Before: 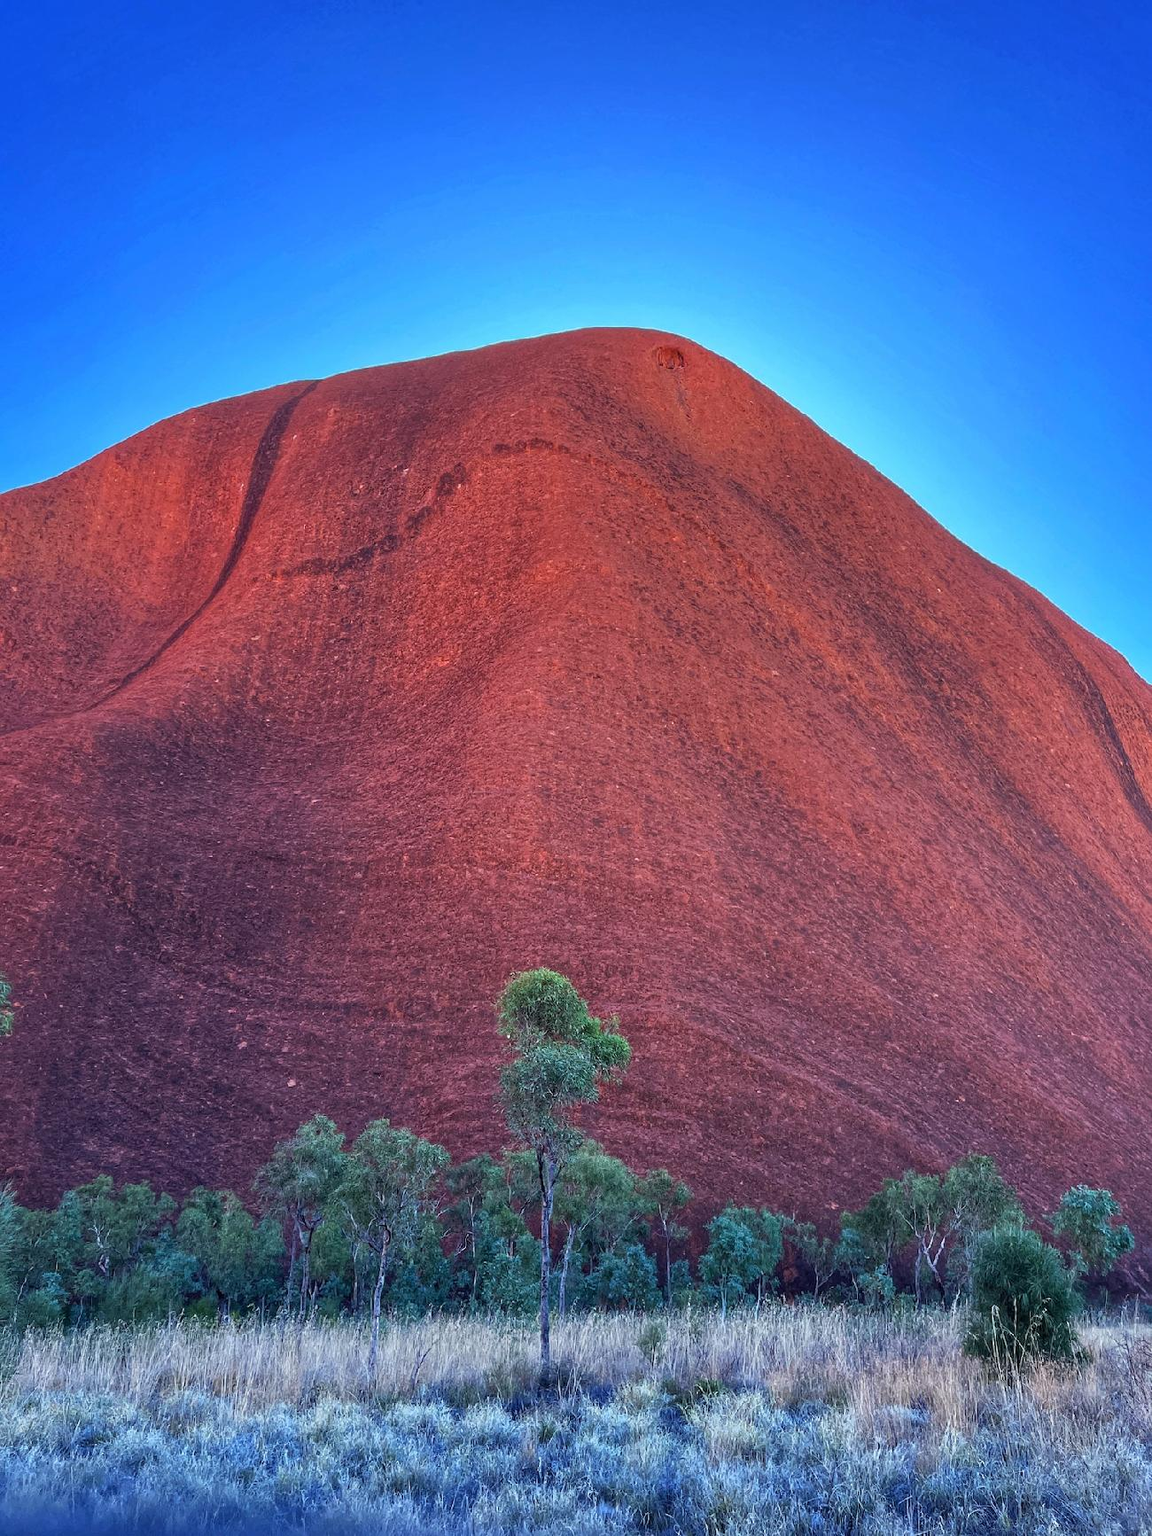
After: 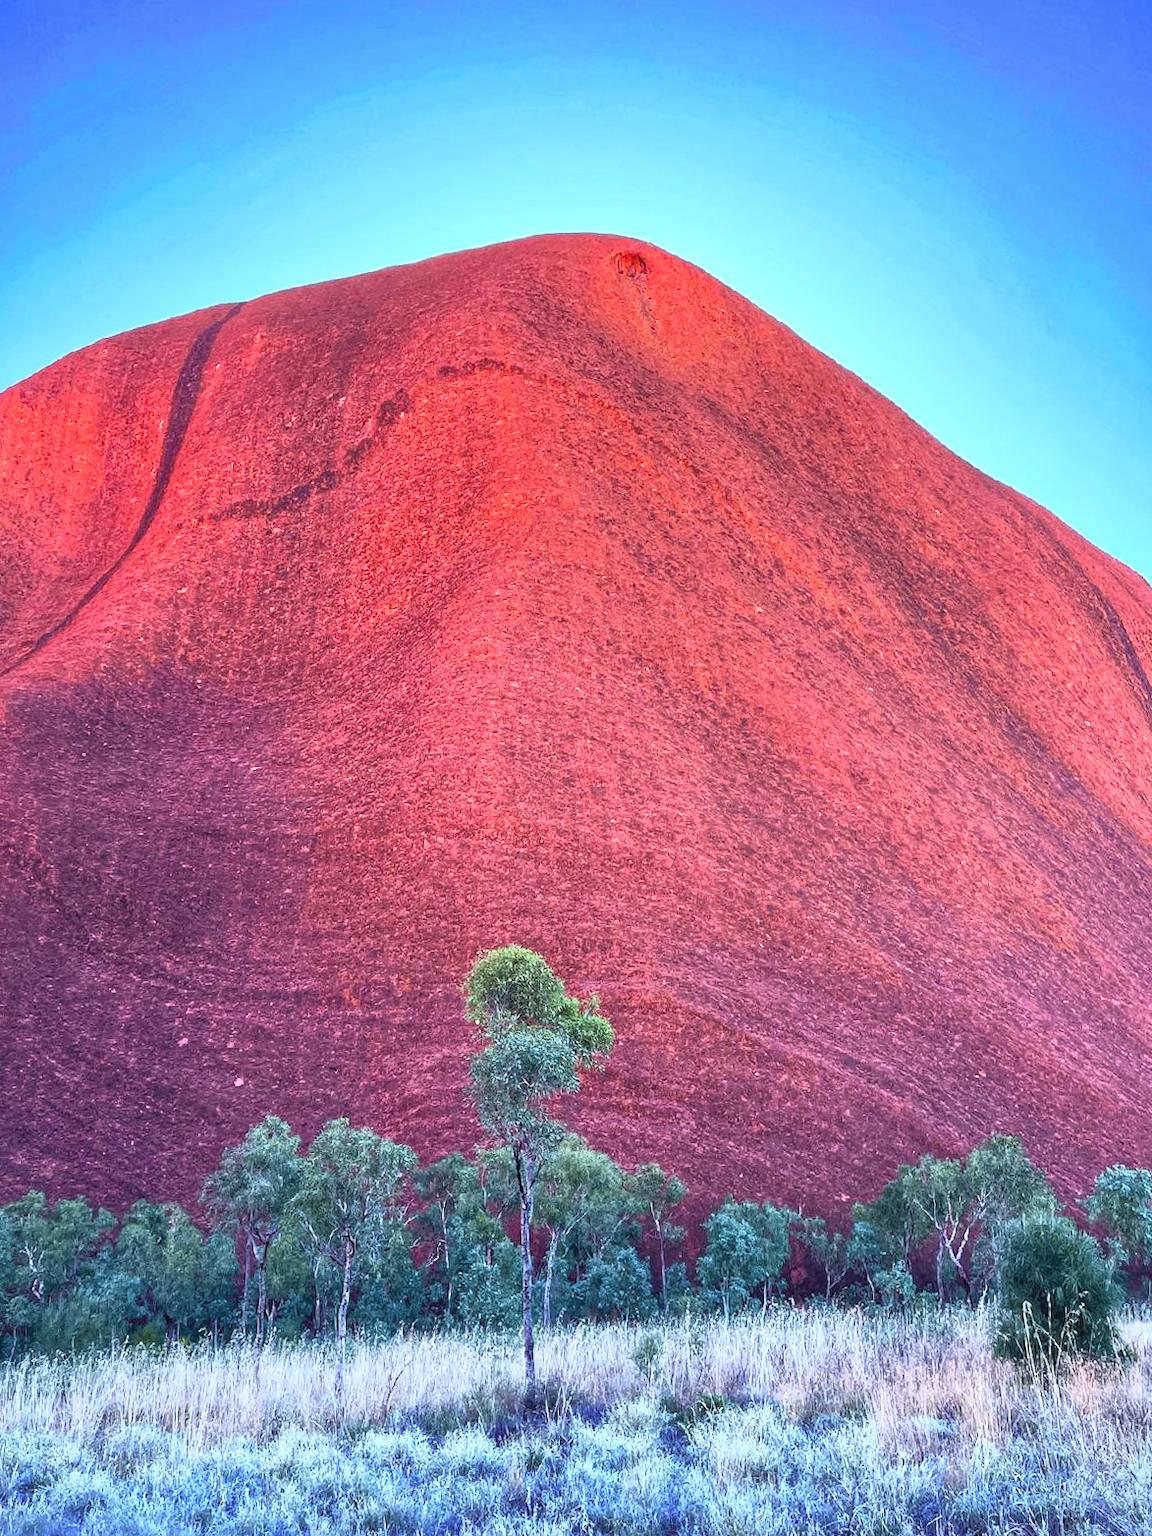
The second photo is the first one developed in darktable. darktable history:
tone curve: curves: ch0 [(0, 0.024) (0.119, 0.146) (0.474, 0.464) (0.718, 0.721) (0.817, 0.839) (1, 0.998)]; ch1 [(0, 0) (0.377, 0.416) (0.439, 0.451) (0.477, 0.477) (0.501, 0.504) (0.538, 0.544) (0.58, 0.602) (0.664, 0.676) (0.783, 0.804) (1, 1)]; ch2 [(0, 0) (0.38, 0.405) (0.463, 0.456) (0.498, 0.497) (0.524, 0.535) (0.578, 0.576) (0.648, 0.665) (1, 1)], color space Lab, independent channels, preserve colors none
base curve: curves: ch0 [(0, 0) (0.688, 0.865) (1, 1)], preserve colors none
crop and rotate: angle 1.96°, left 5.673%, top 5.673%
contrast brightness saturation: contrast 0.2, brightness 0.16, saturation 0.22
